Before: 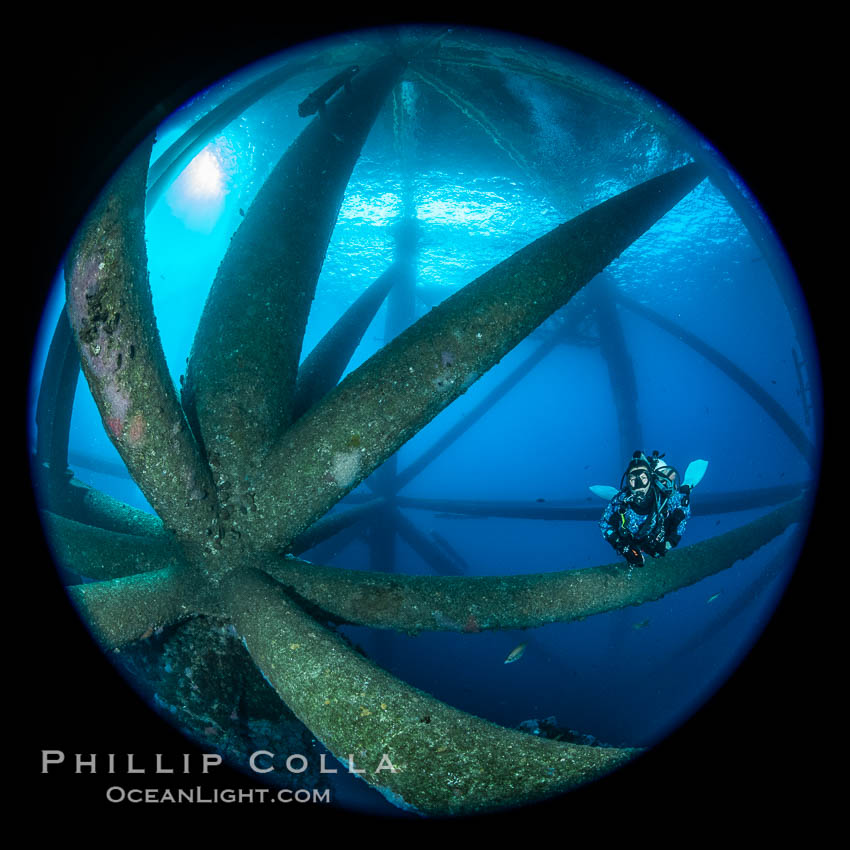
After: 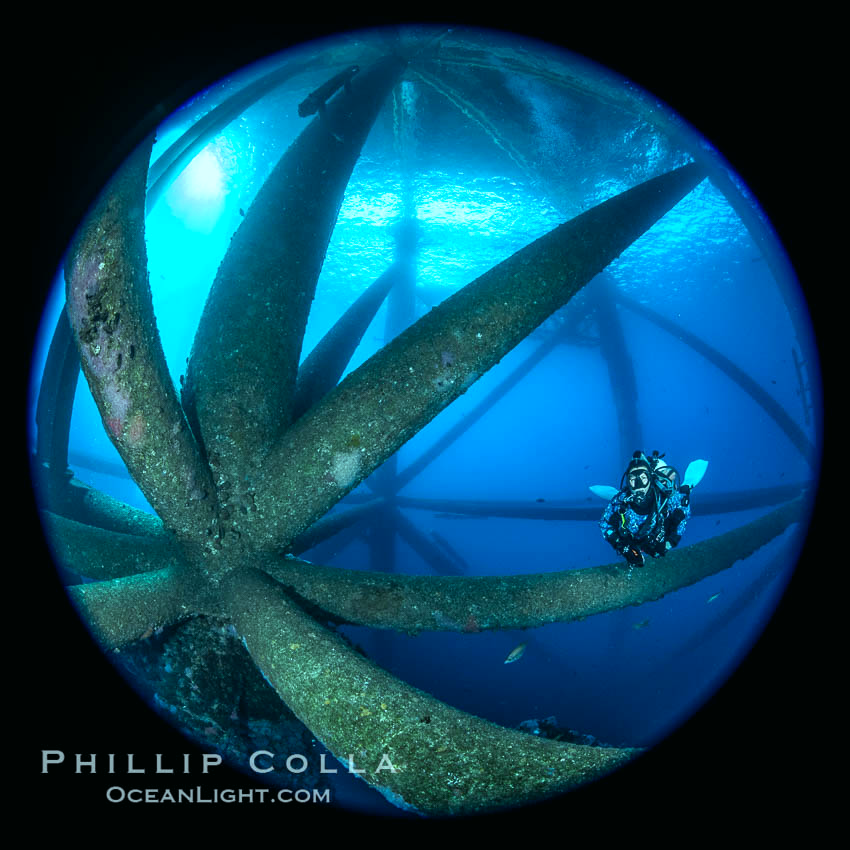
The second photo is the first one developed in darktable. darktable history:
white balance: red 0.983, blue 1.036
color balance: mode lift, gamma, gain (sRGB), lift [0.997, 0.979, 1.021, 1.011], gamma [1, 1.084, 0.916, 0.998], gain [1, 0.87, 1.13, 1.101], contrast 4.55%, contrast fulcrum 38.24%, output saturation 104.09%
